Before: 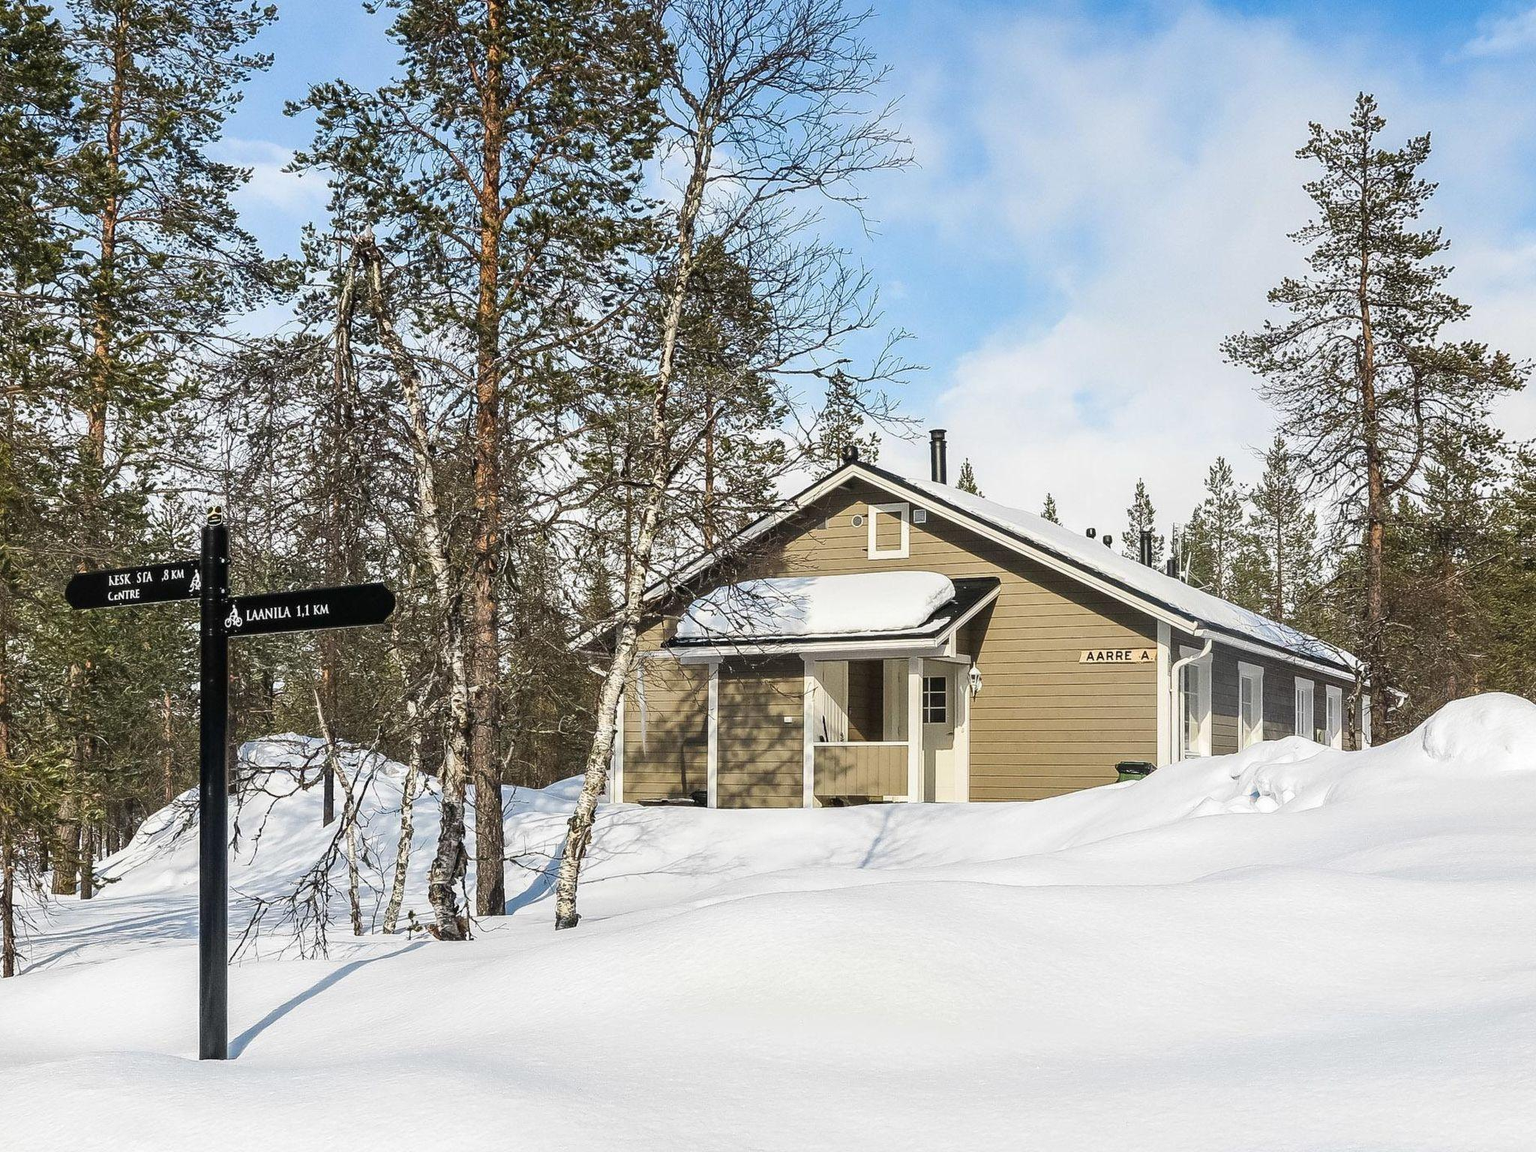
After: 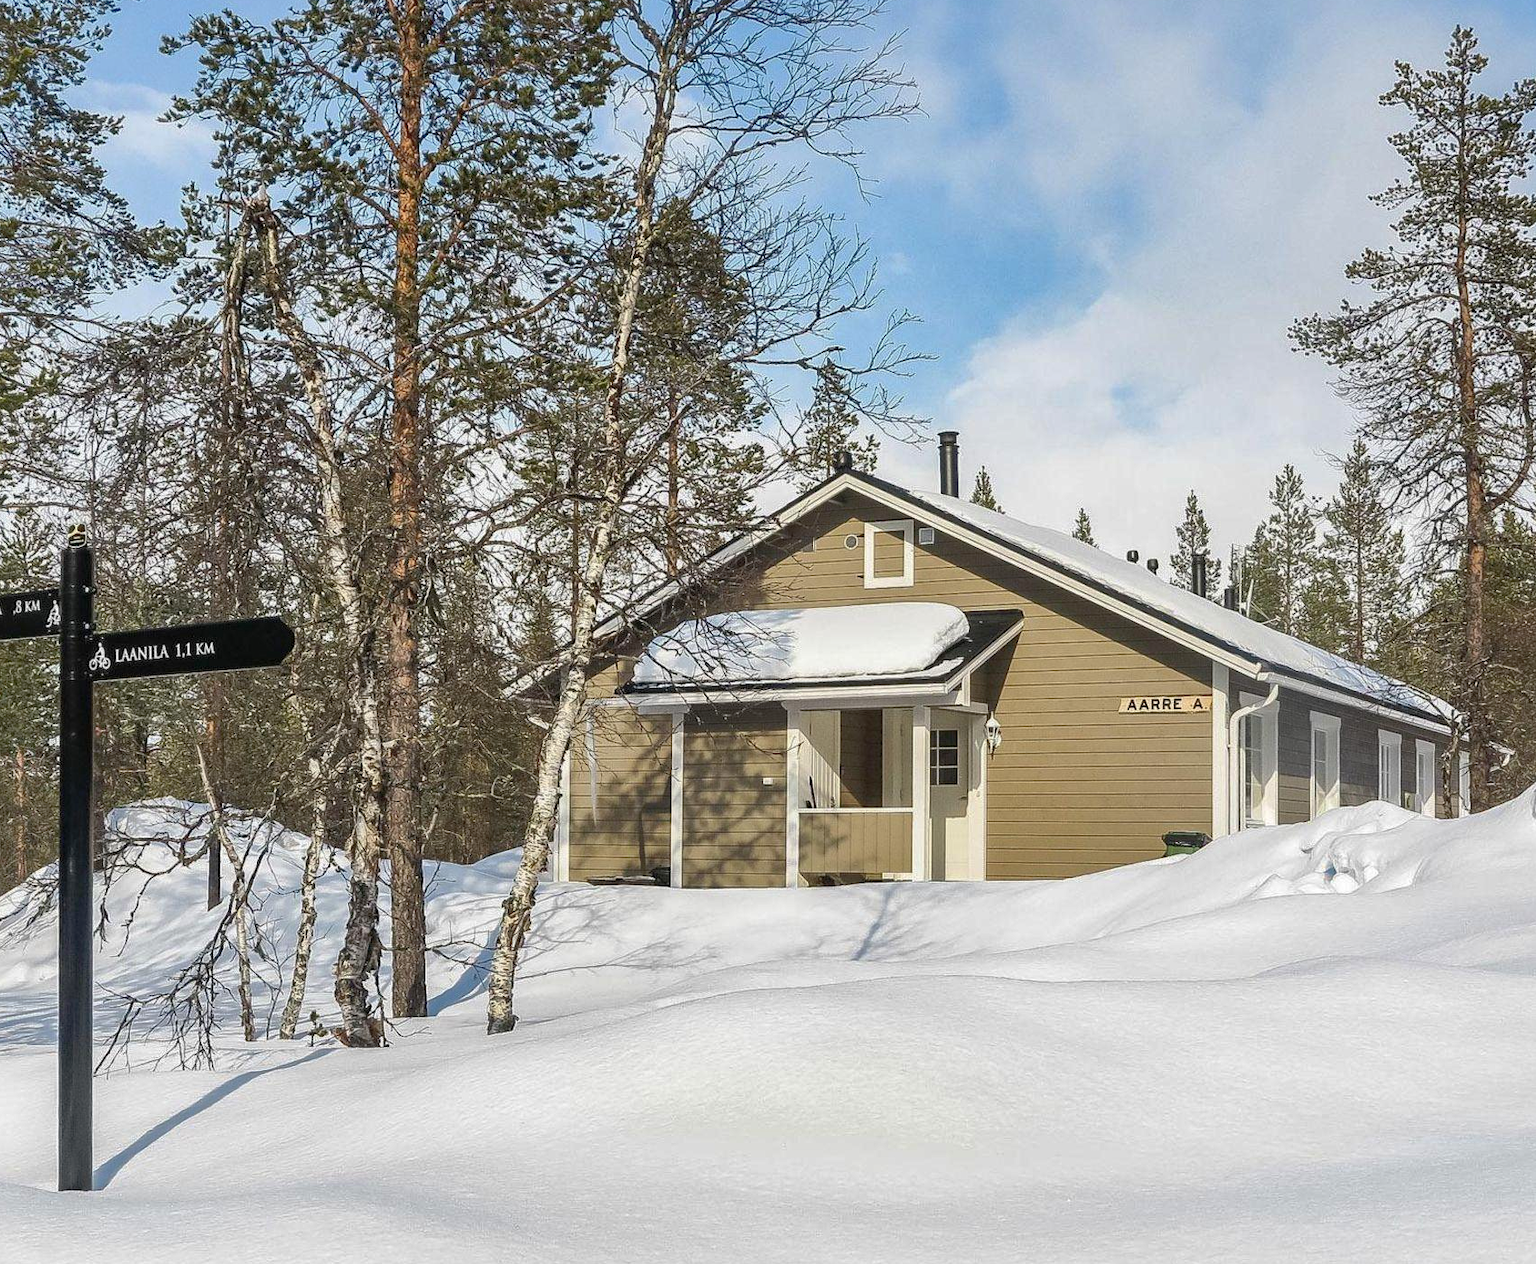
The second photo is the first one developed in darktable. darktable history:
crop: left 9.815%, top 6.241%, right 7.15%, bottom 2.609%
shadows and highlights: on, module defaults
